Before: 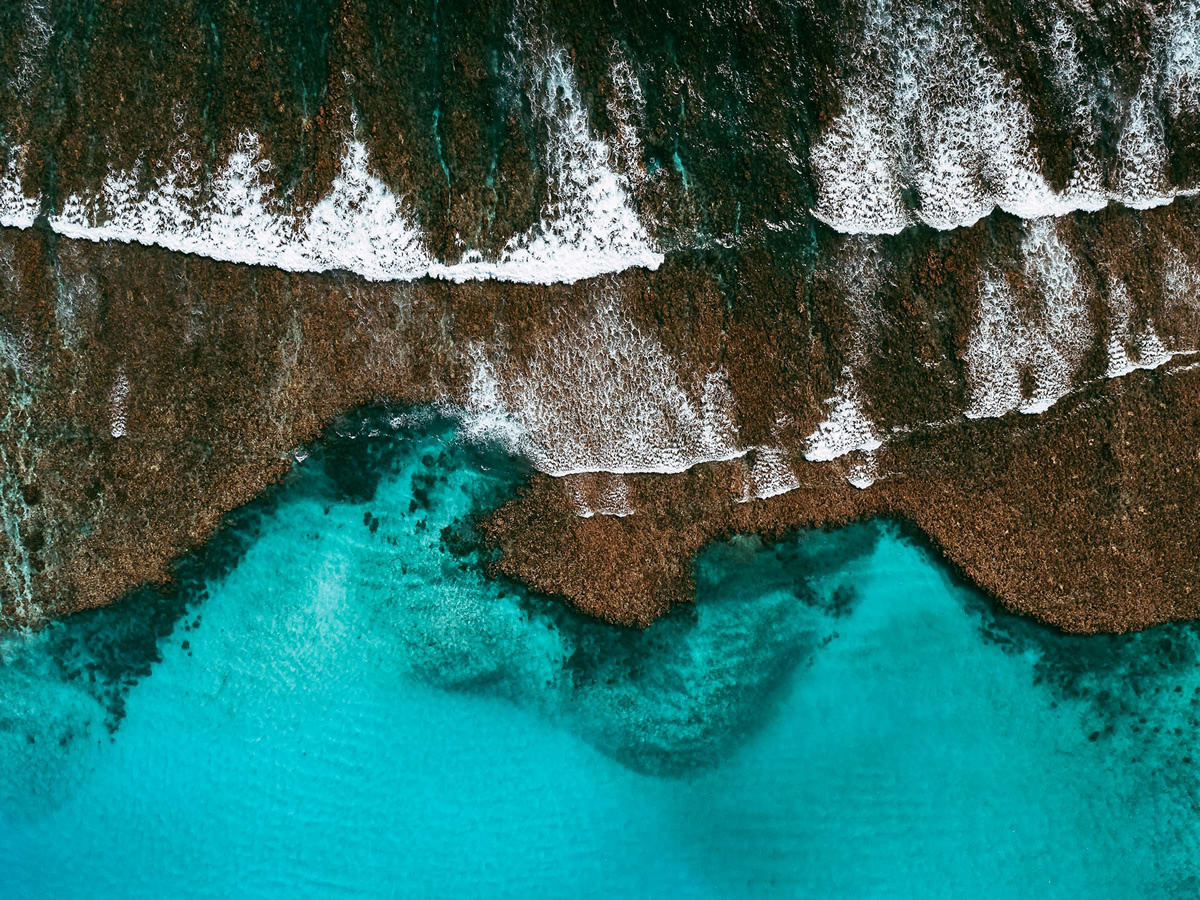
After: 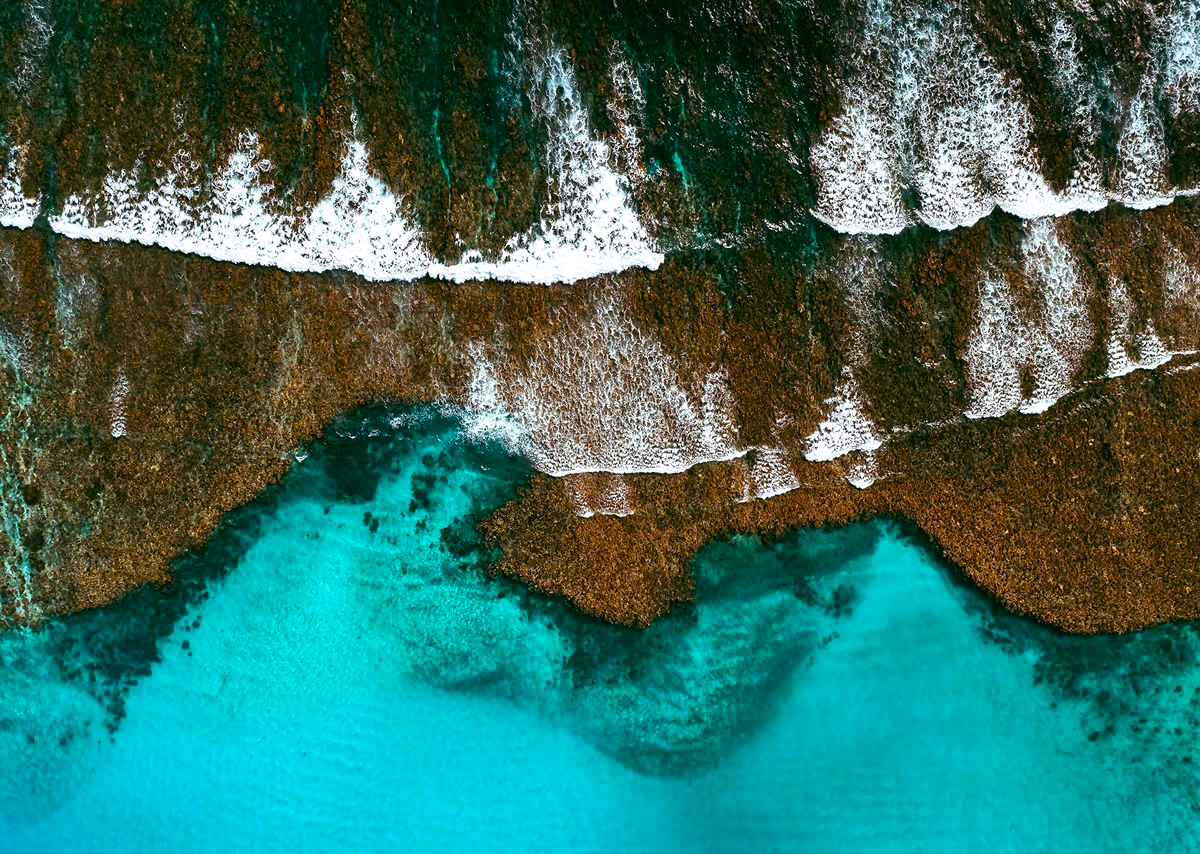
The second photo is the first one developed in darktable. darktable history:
color balance rgb: highlights gain › luminance 14.98%, perceptual saturation grading › global saturation 25.637%, global vibrance 32.517%
crop and rotate: top 0%, bottom 5.045%
